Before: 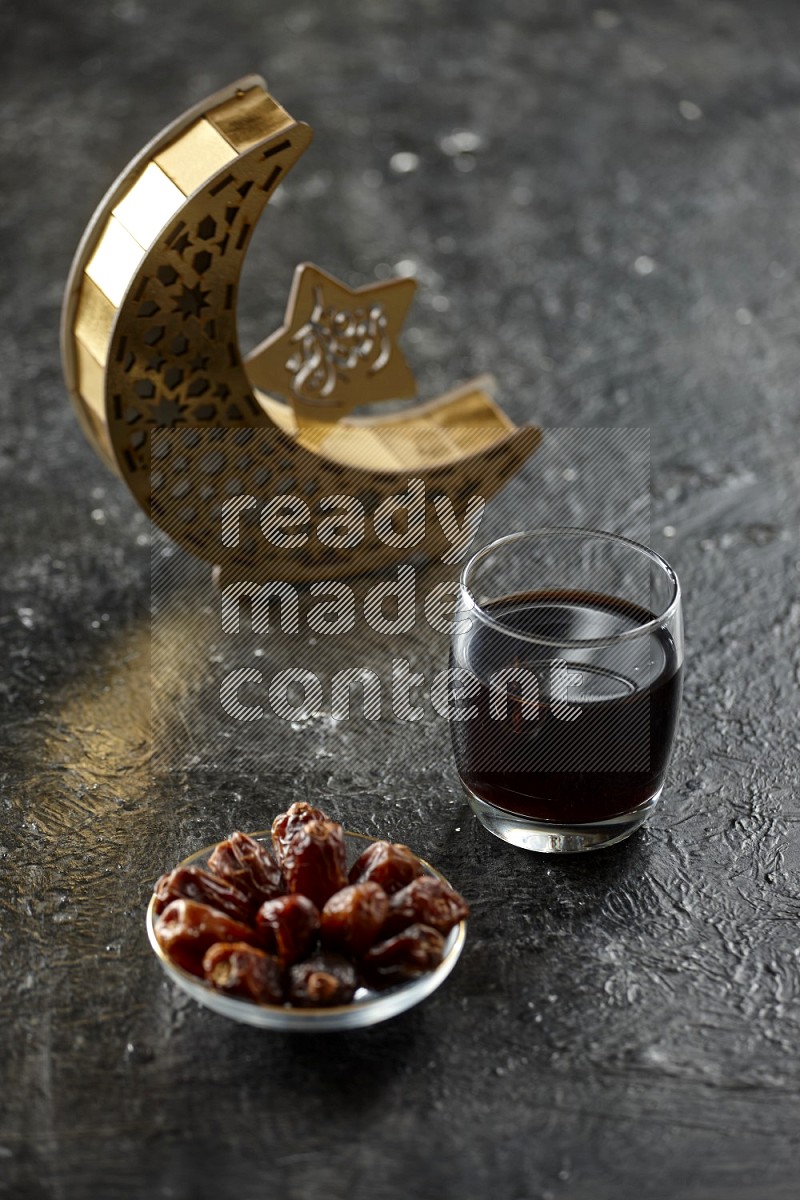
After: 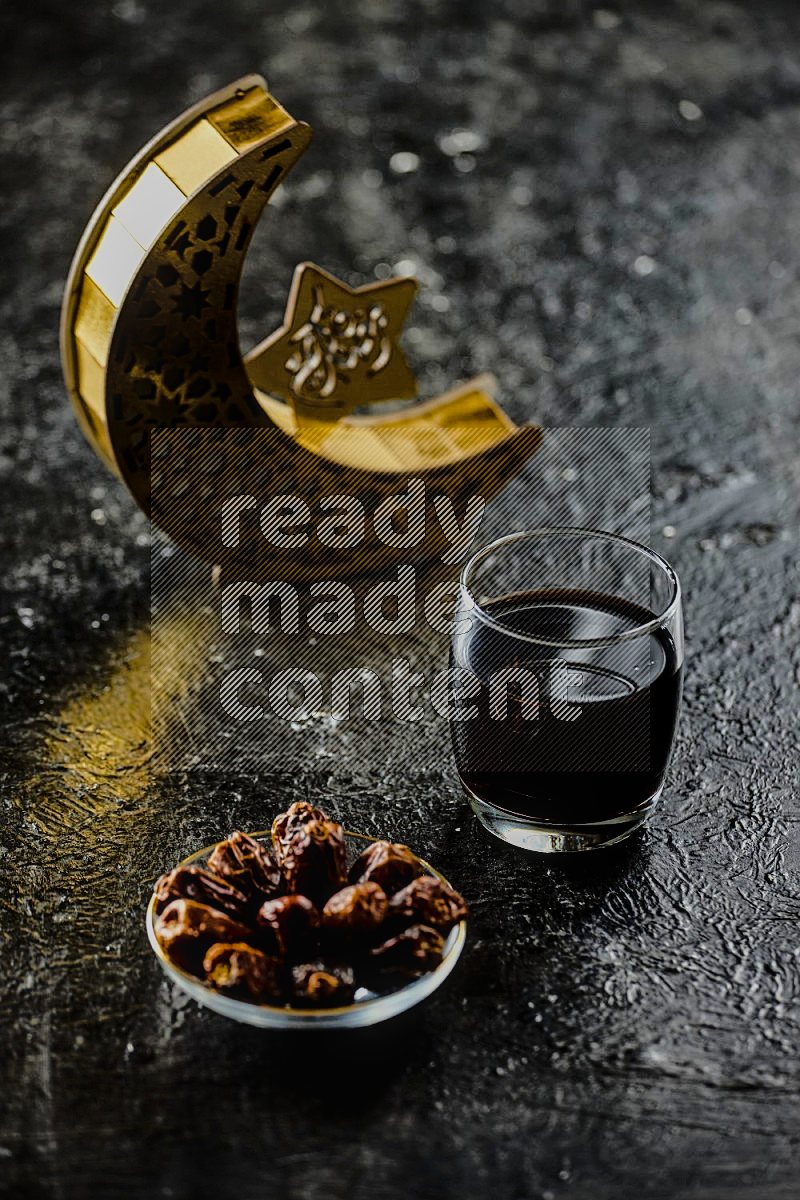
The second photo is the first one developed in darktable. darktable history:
filmic rgb: middle gray luminance 29.84%, black relative exposure -8.96 EV, white relative exposure 7 EV, target black luminance 0%, hardness 2.96, latitude 1.31%, contrast 0.961, highlights saturation mix 3.52%, shadows ↔ highlights balance 12.39%, add noise in highlights 0.001, color science v3 (2019), use custom middle-gray values true, contrast in highlights soft
local contrast: on, module defaults
shadows and highlights: shadows 42.76, highlights 6.54
sharpen: on, module defaults
color balance rgb: perceptual saturation grading › global saturation 34.652%, perceptual saturation grading › highlights -29.996%, perceptual saturation grading › shadows 35.64%, global vibrance 44.846%
tone curve: curves: ch0 [(0, 0.014) (0.17, 0.099) (0.392, 0.438) (0.725, 0.828) (0.872, 0.918) (1, 0.981)]; ch1 [(0, 0) (0.402, 0.36) (0.489, 0.491) (0.5, 0.503) (0.515, 0.52) (0.545, 0.574) (0.615, 0.662) (0.701, 0.725) (1, 1)]; ch2 [(0, 0) (0.42, 0.458) (0.485, 0.499) (0.503, 0.503) (0.531, 0.542) (0.561, 0.594) (0.644, 0.694) (0.717, 0.753) (1, 0.991)], color space Lab, linked channels, preserve colors none
